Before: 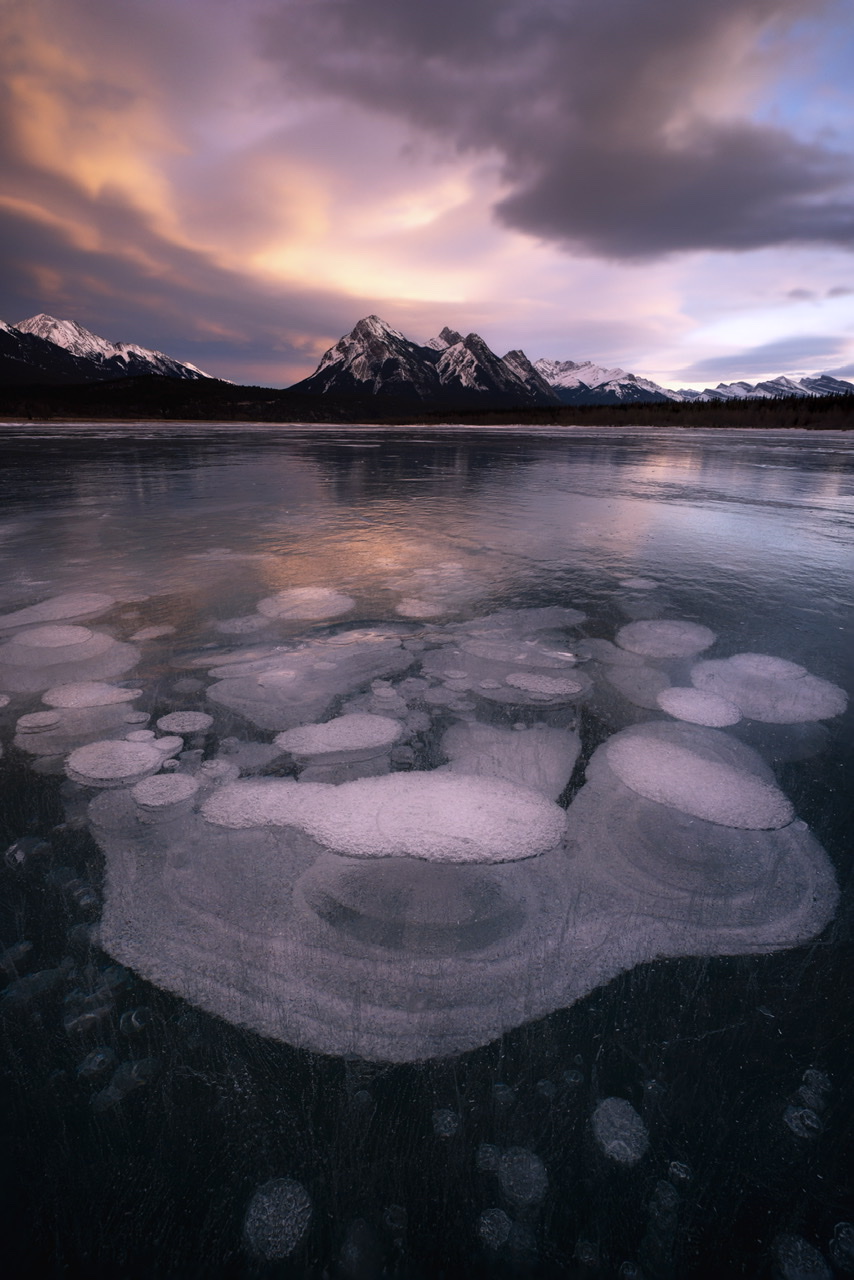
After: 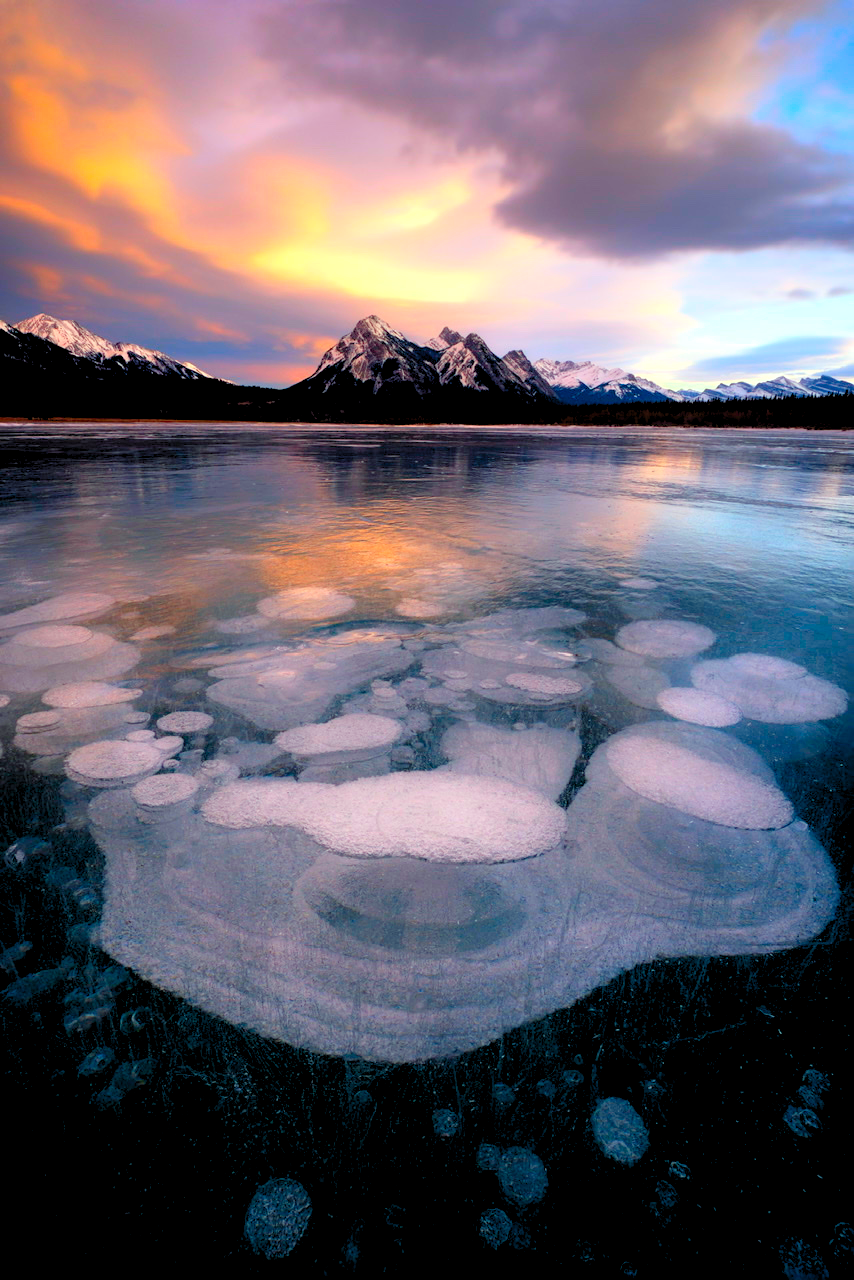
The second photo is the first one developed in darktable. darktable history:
color correction: highlights a* -10.77, highlights b* 9.8, saturation 1.72
levels: black 3.83%, white 90.64%, levels [0.044, 0.416, 0.908]
white balance: red 0.986, blue 1.01
